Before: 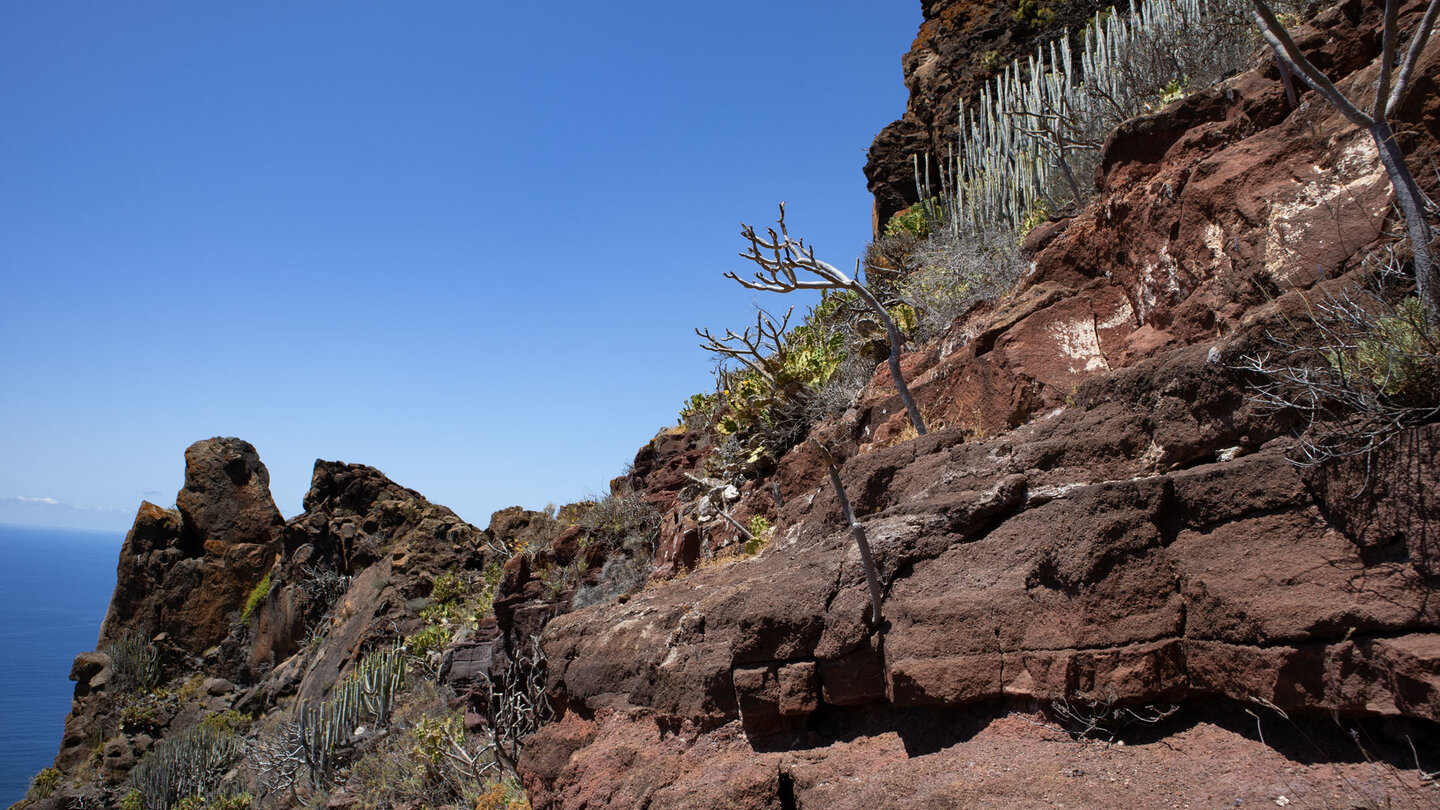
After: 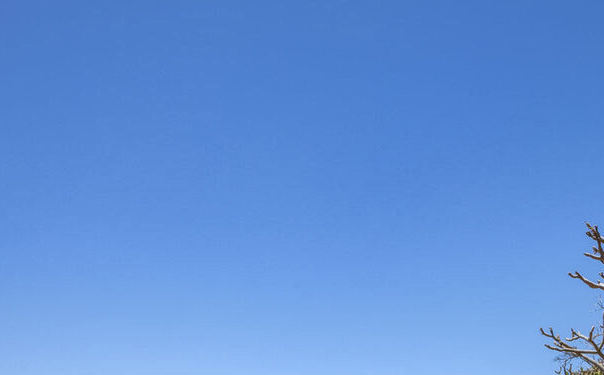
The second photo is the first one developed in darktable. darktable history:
local contrast: highlights 66%, shadows 33%, detail 166%, midtone range 0.2
crop and rotate: left 10.817%, top 0.062%, right 47.194%, bottom 53.626%
